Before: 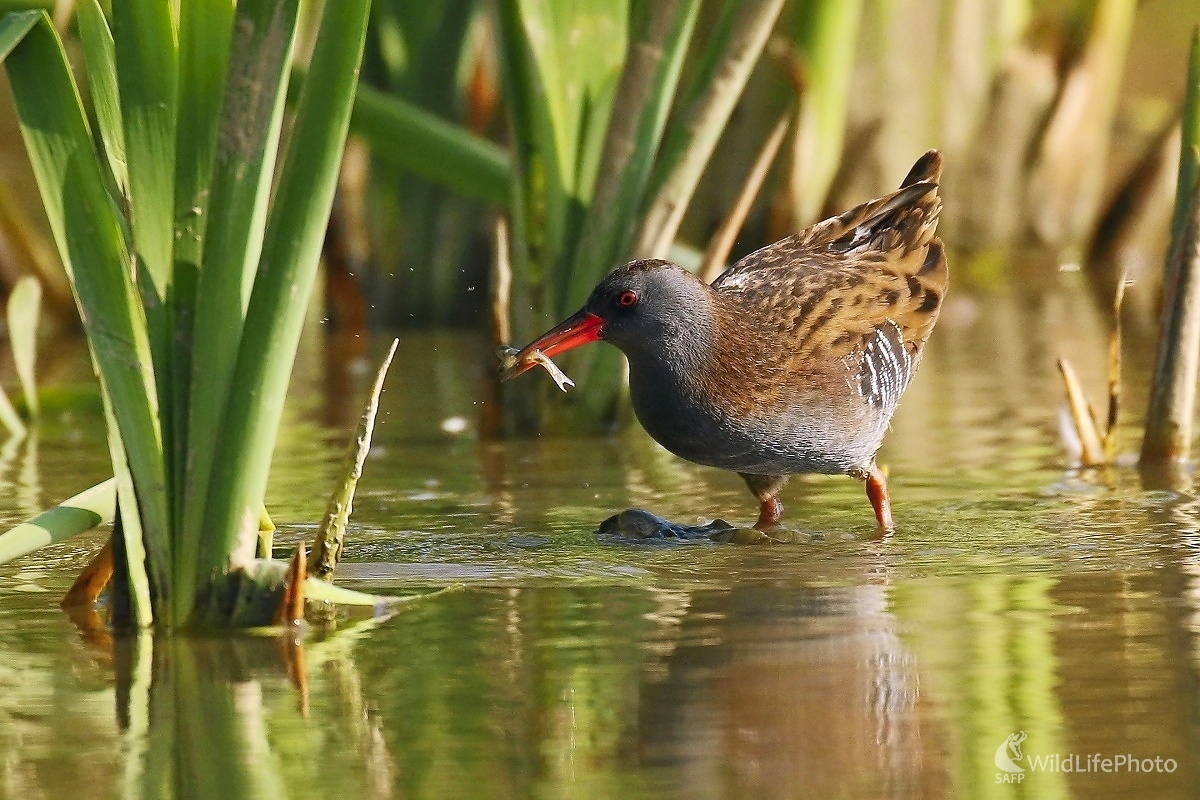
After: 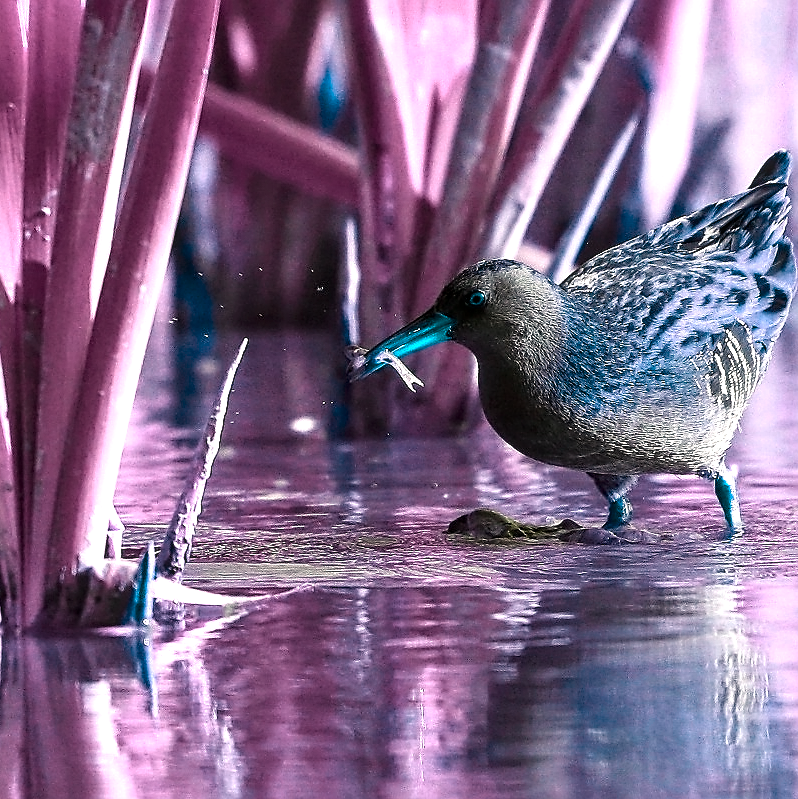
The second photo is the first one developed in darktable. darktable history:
local contrast: on, module defaults
crop and rotate: left 12.593%, right 20.839%
color balance rgb: highlights gain › chroma 3.004%, highlights gain › hue 60.24°, perceptual saturation grading › global saturation 0.609%, perceptual saturation grading › highlights -32.039%, perceptual saturation grading › mid-tones 5.438%, perceptual saturation grading › shadows 16.903%, hue shift -150.21°, contrast 35.064%, saturation formula JzAzBz (2021)
sharpen: on, module defaults
